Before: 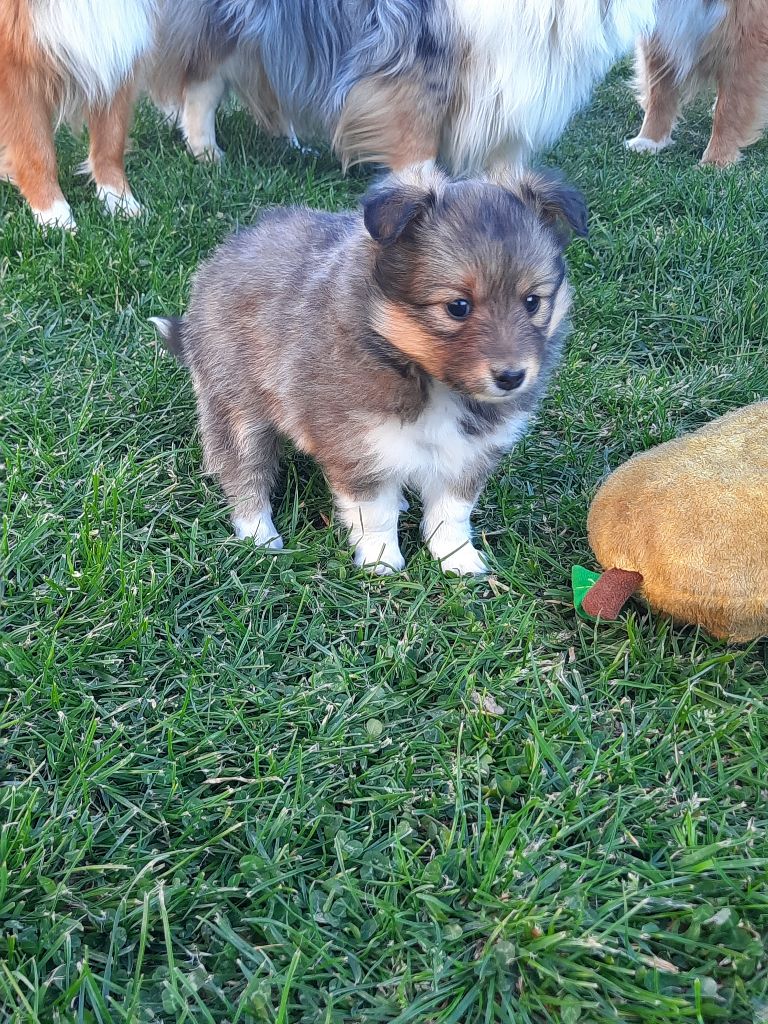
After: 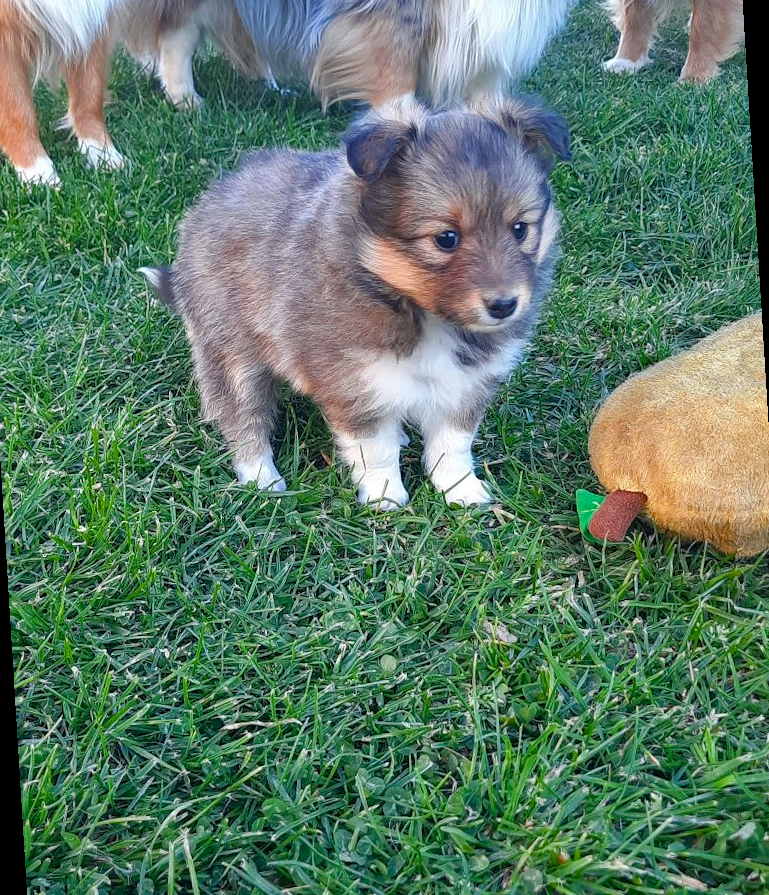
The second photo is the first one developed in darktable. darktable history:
color balance rgb: perceptual saturation grading › global saturation 20%, perceptual saturation grading › highlights -25%, perceptual saturation grading › shadows 25%
rotate and perspective: rotation -3.52°, crop left 0.036, crop right 0.964, crop top 0.081, crop bottom 0.919
